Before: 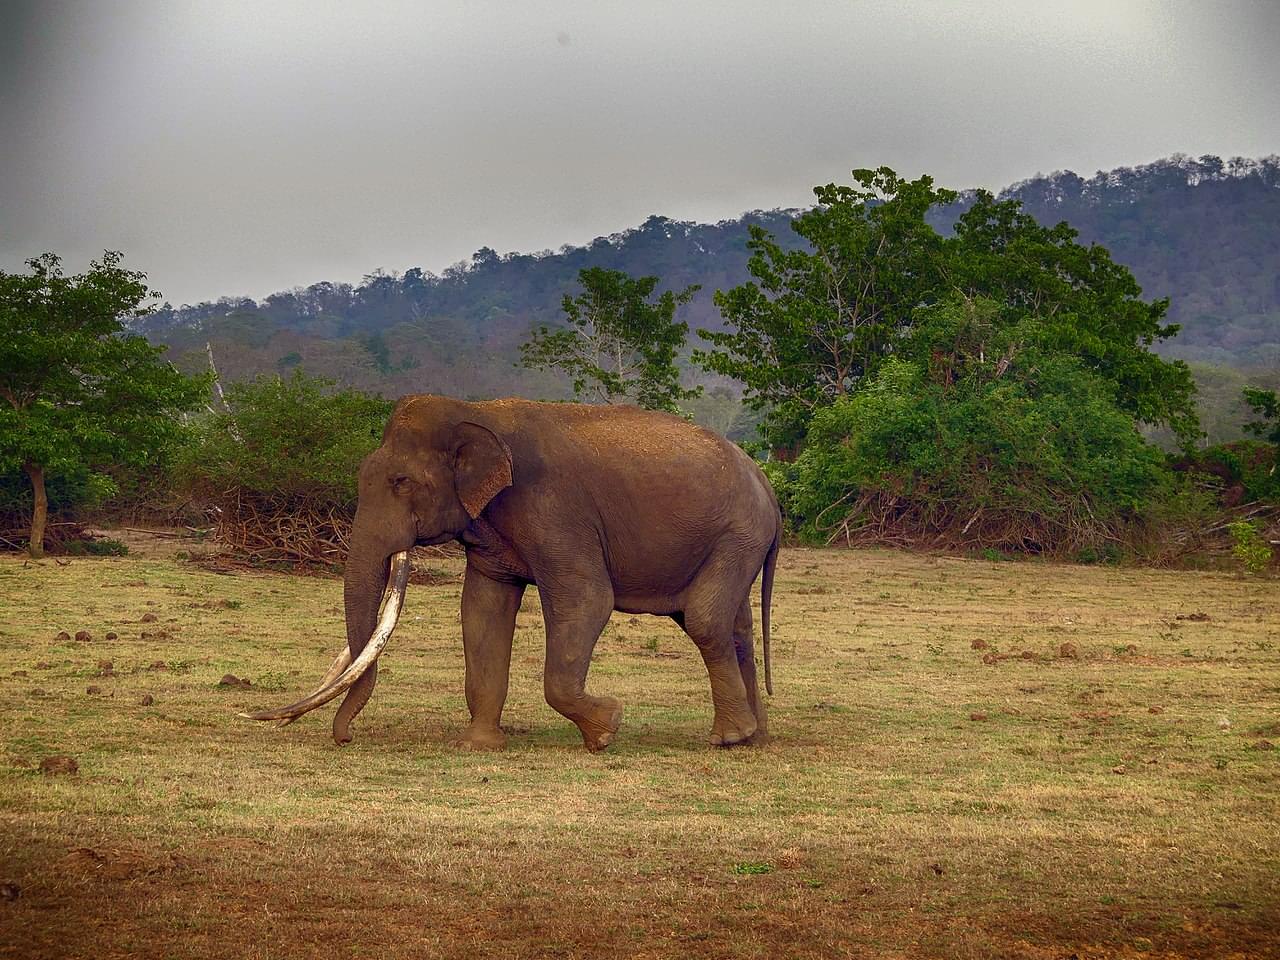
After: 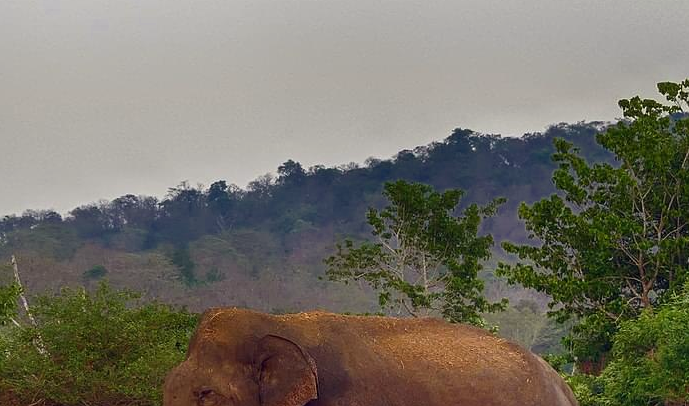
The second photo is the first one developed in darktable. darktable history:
color zones: curves: ch0 [(0, 0.497) (0.143, 0.5) (0.286, 0.5) (0.429, 0.483) (0.571, 0.116) (0.714, -0.006) (0.857, 0.28) (1, 0.497)]
crop: left 15.306%, top 9.065%, right 30.789%, bottom 48.638%
white balance: red 1.009, blue 0.985
